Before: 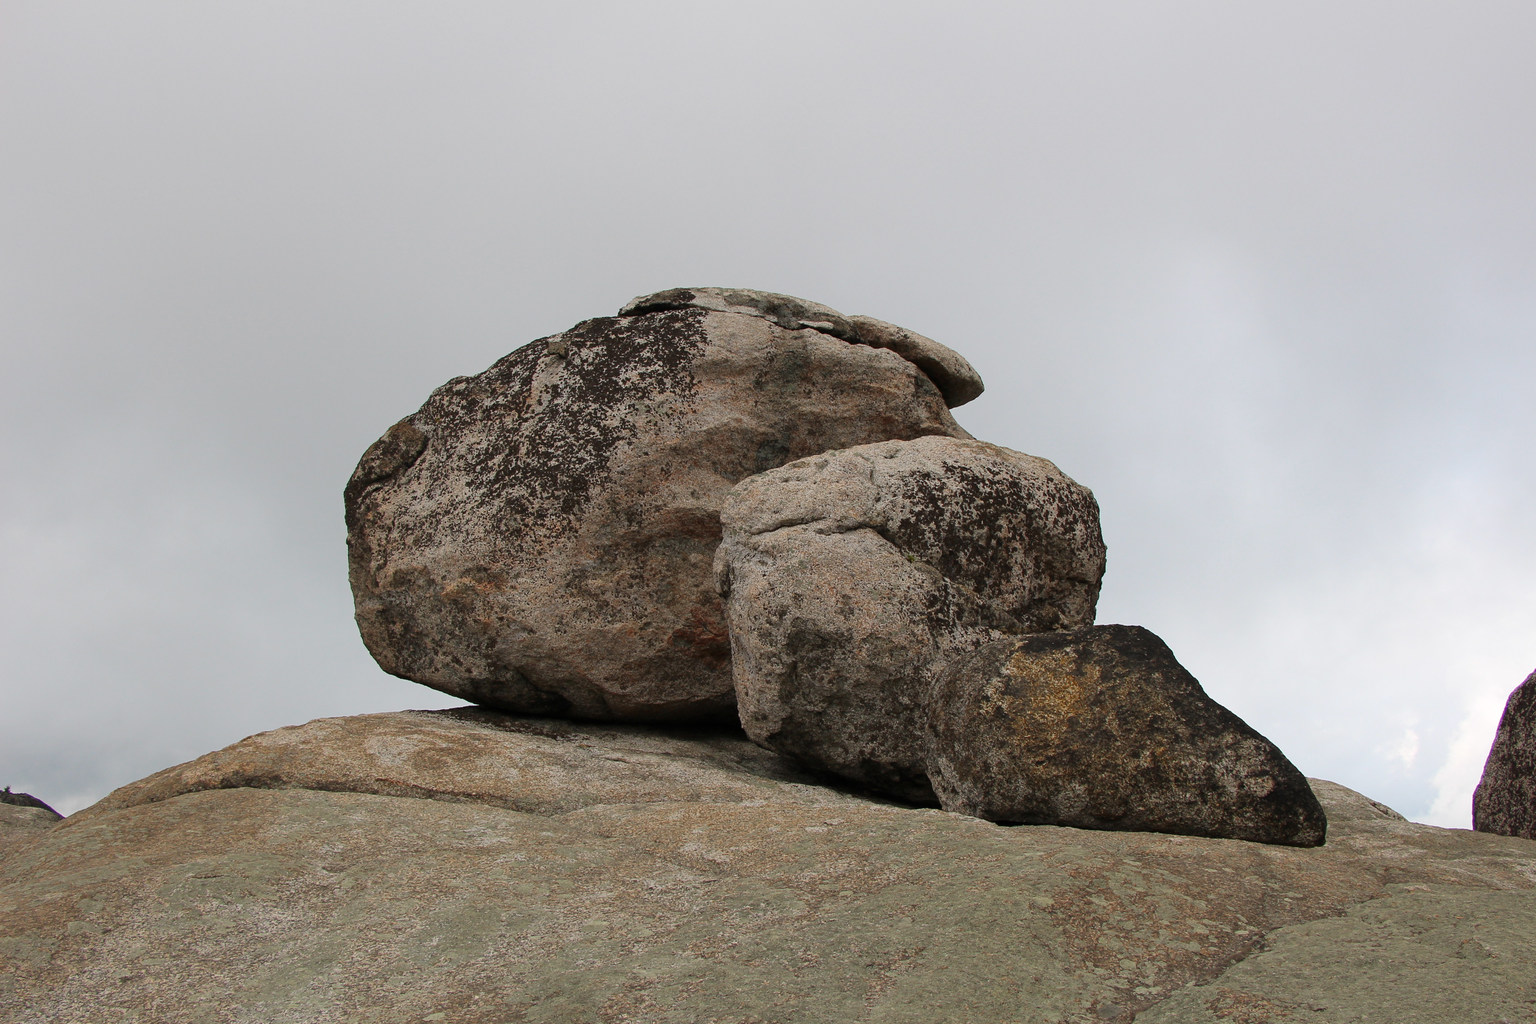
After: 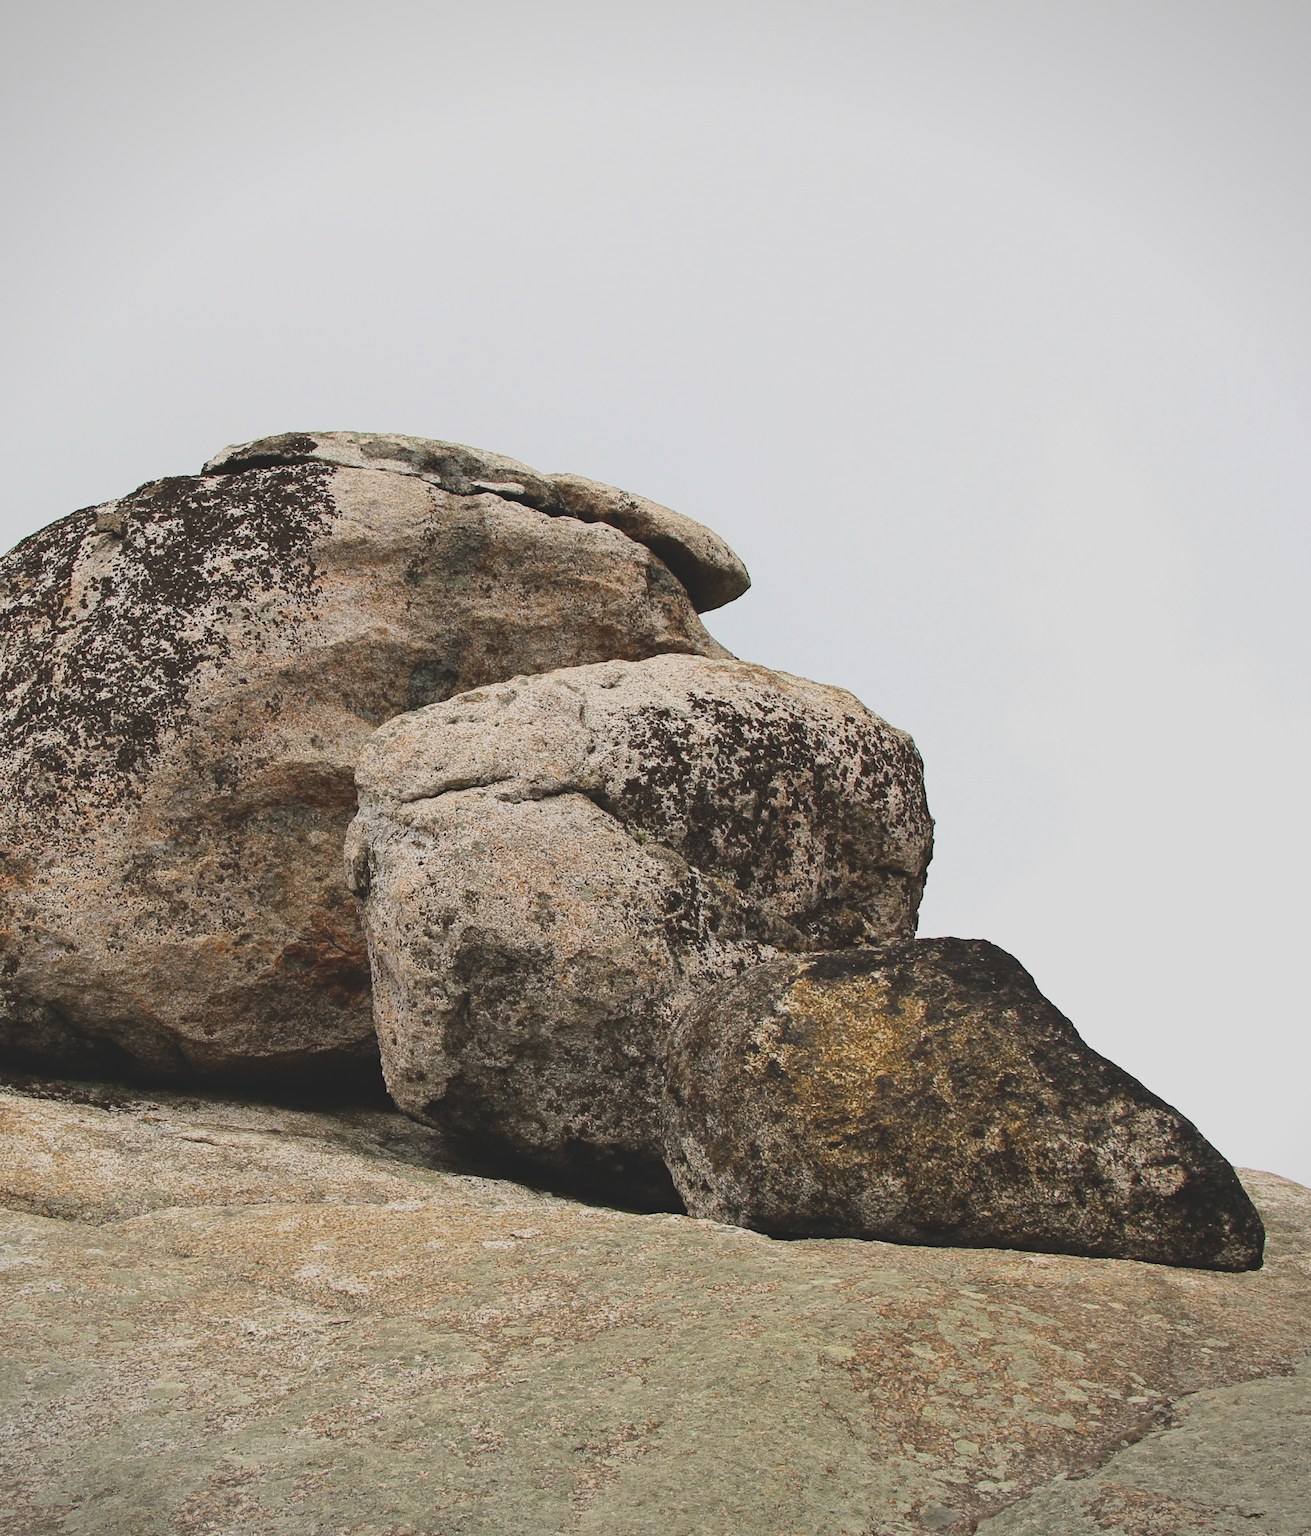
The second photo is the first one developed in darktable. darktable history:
crop: left 31.523%, top 0.022%, right 11.574%
exposure: black level correction 0, exposure 0.7 EV, compensate exposure bias true, compensate highlight preservation false
filmic rgb: black relative exposure -11.36 EV, white relative exposure 3.22 EV, hardness 6.8, color science v6 (2022)
vignetting: fall-off start 97.34%, fall-off radius 78.79%, width/height ratio 1.116
color balance rgb: perceptual saturation grading › global saturation 35.987%, perceptual saturation grading › shadows 34.754%, global vibrance 20%
tone equalizer: -8 EV -0.731 EV, -7 EV -0.71 EV, -6 EV -0.617 EV, -5 EV -0.4 EV, -3 EV 0.382 EV, -2 EV 0.6 EV, -1 EV 0.695 EV, +0 EV 0.767 EV, edges refinement/feathering 500, mask exposure compensation -1.57 EV, preserve details no
haze removal: adaptive false
contrast brightness saturation: contrast -0.269, saturation -0.437
